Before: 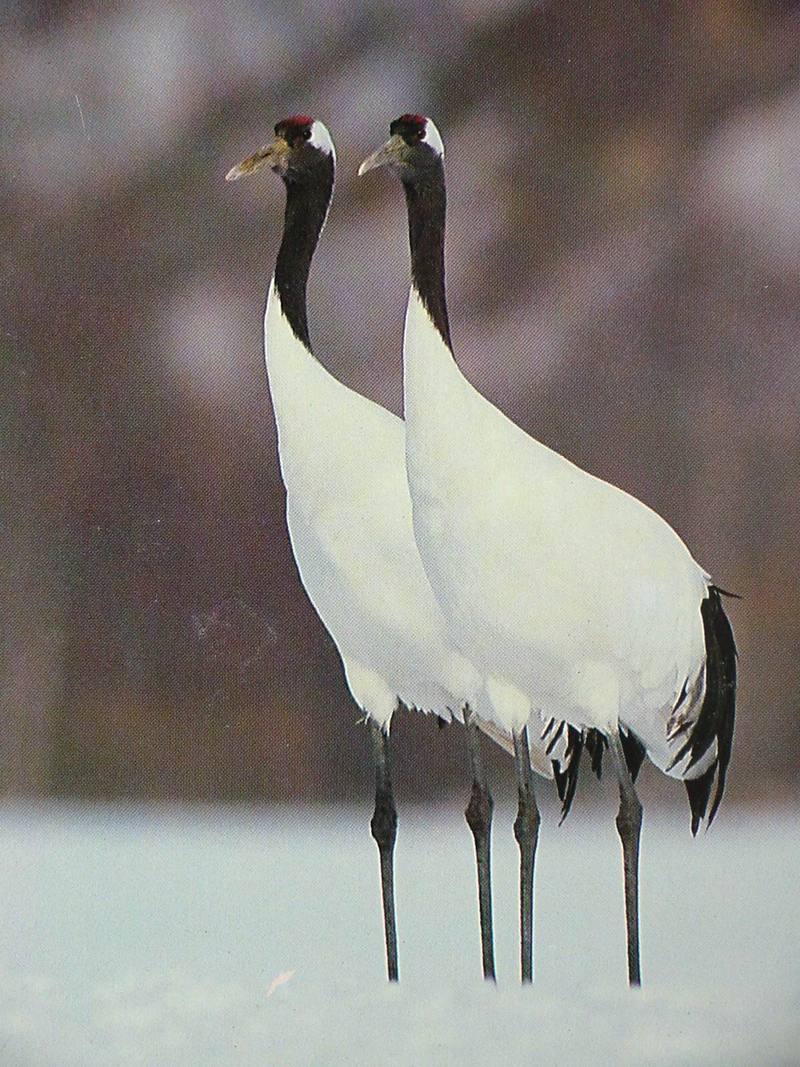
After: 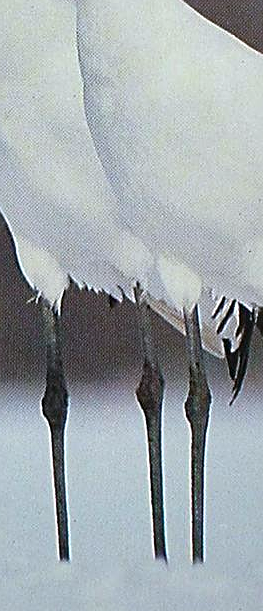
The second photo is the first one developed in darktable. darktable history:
color calibration: illuminant as shot in camera, x 0.358, y 0.373, temperature 4628.91 K
shadows and highlights: low approximation 0.01, soften with gaussian
crop: left 41.135%, top 39.545%, right 25.927%, bottom 3.12%
sharpen: on, module defaults
